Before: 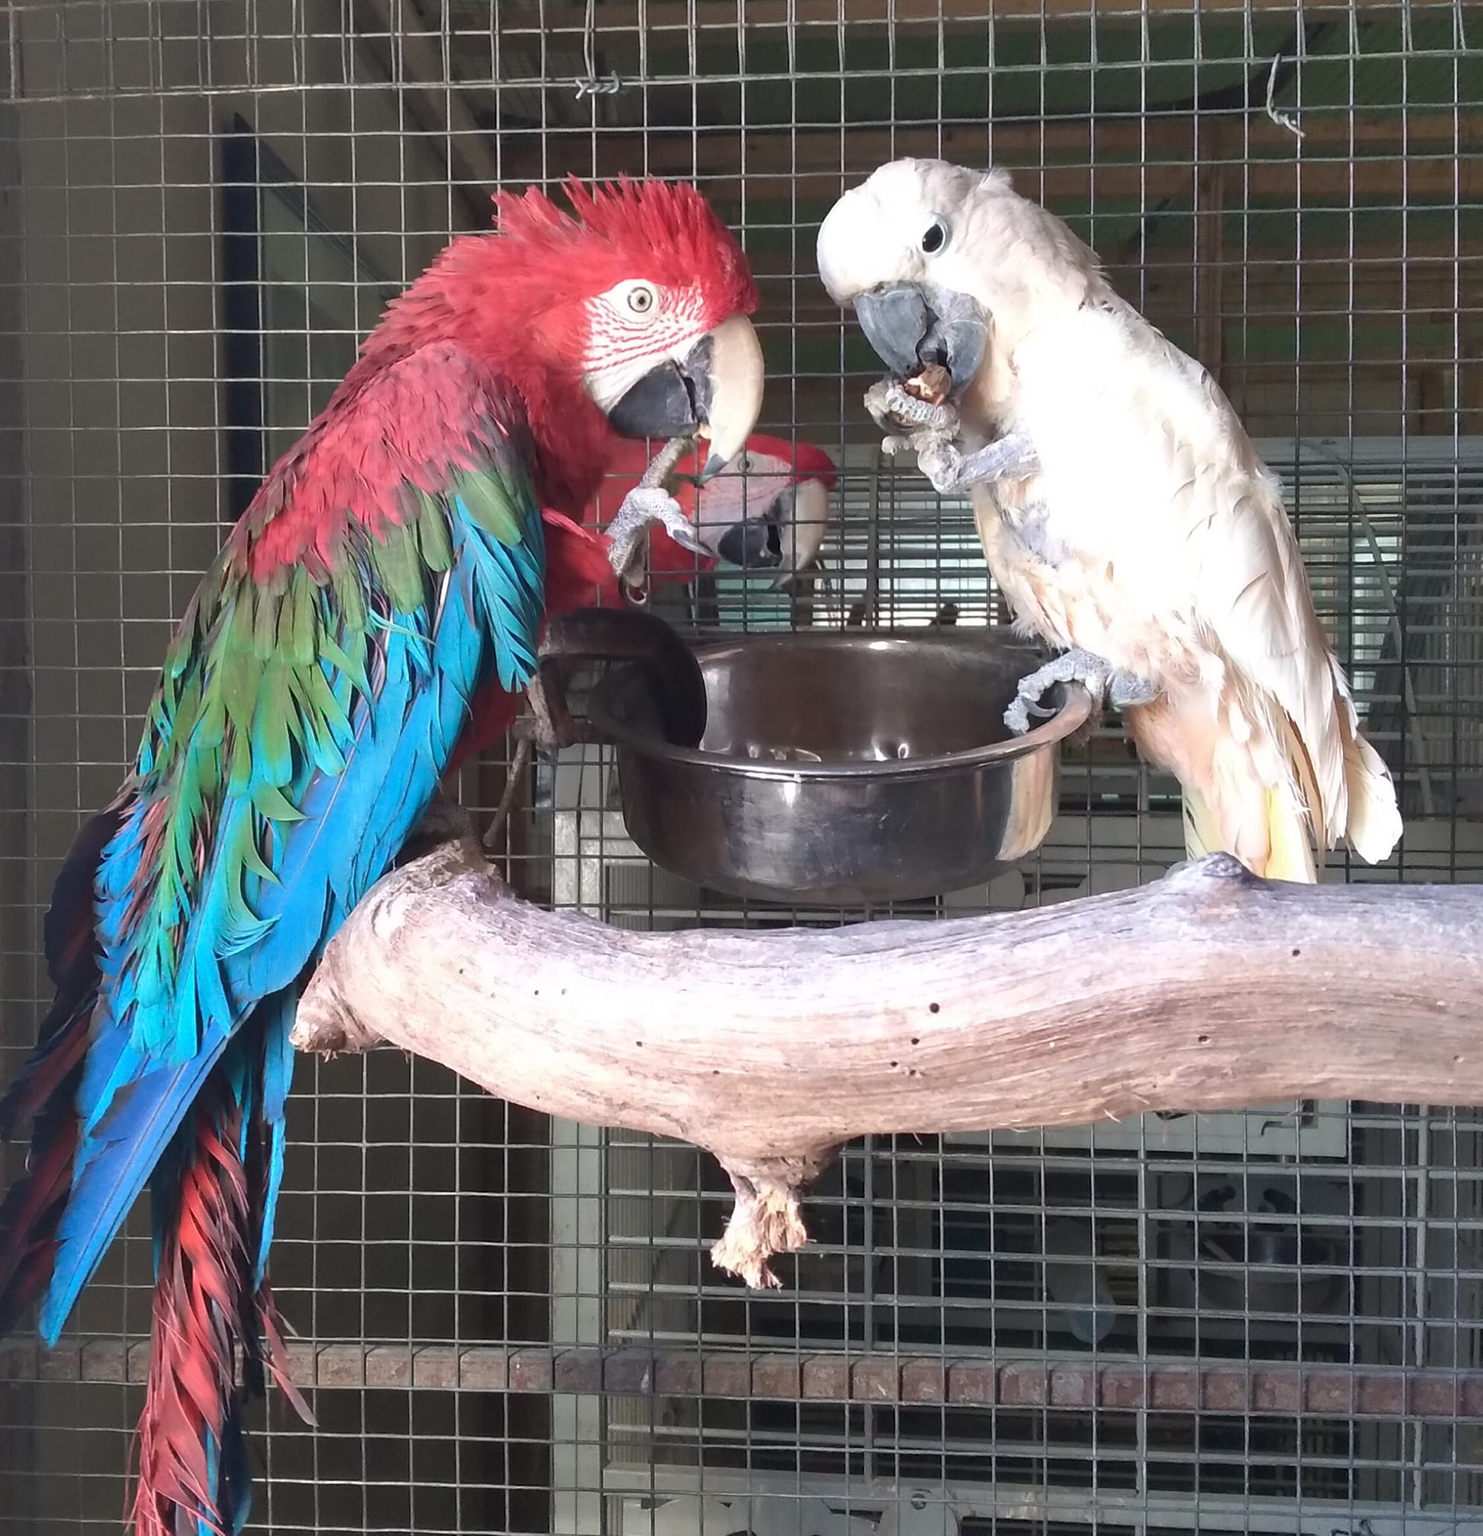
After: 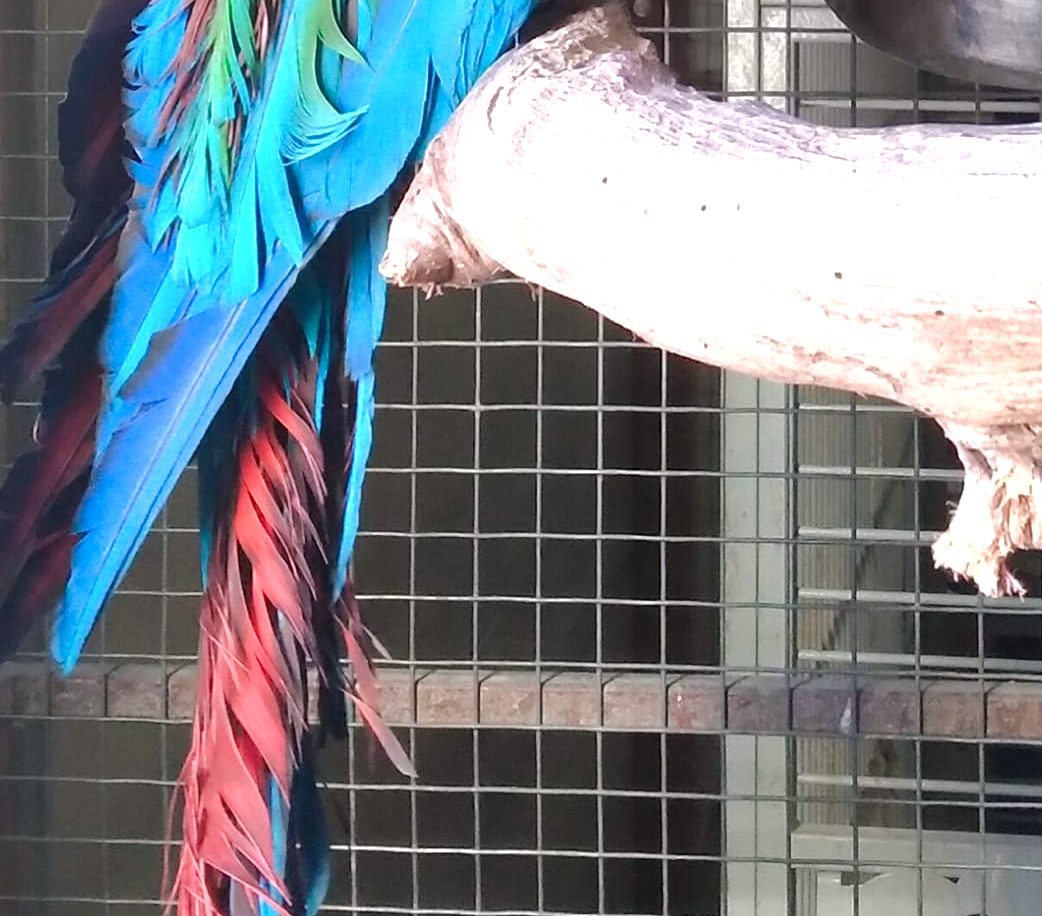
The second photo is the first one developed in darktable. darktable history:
color balance rgb: shadows lift › luminance -4.945%, shadows lift › chroma 1.218%, shadows lift › hue 218.65°, perceptual saturation grading › global saturation 0.465%, perceptual saturation grading › highlights -19.922%, perceptual saturation grading › shadows 20.192%, perceptual brilliance grading › mid-tones 9.031%, perceptual brilliance grading › shadows 15.851%, global vibrance 20%
tone equalizer: -8 EV -0.774 EV, -7 EV -0.72 EV, -6 EV -0.607 EV, -5 EV -0.409 EV, -3 EV 0.386 EV, -2 EV 0.6 EV, -1 EV 0.681 EV, +0 EV 0.723 EV
crop and rotate: top 54.318%, right 46.39%, bottom 0.189%
shadows and highlights: shadows 25.54, white point adjustment -2.96, highlights -29.87
